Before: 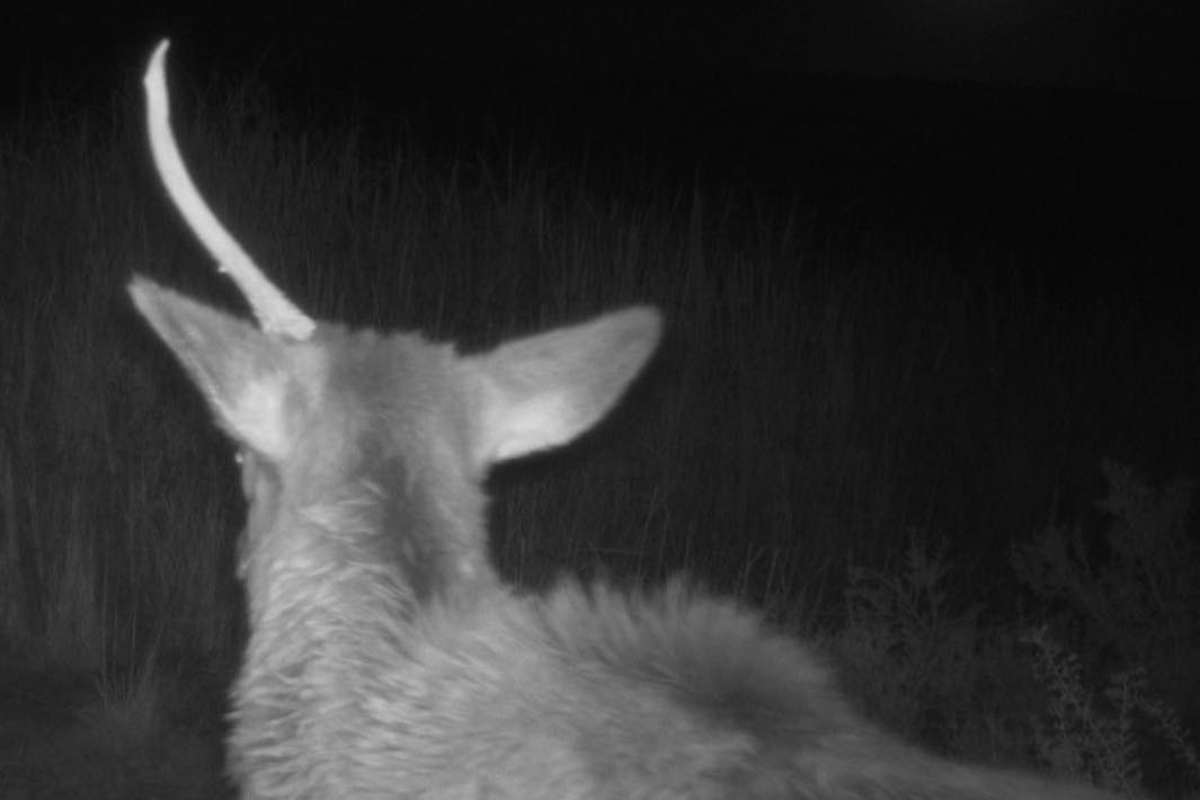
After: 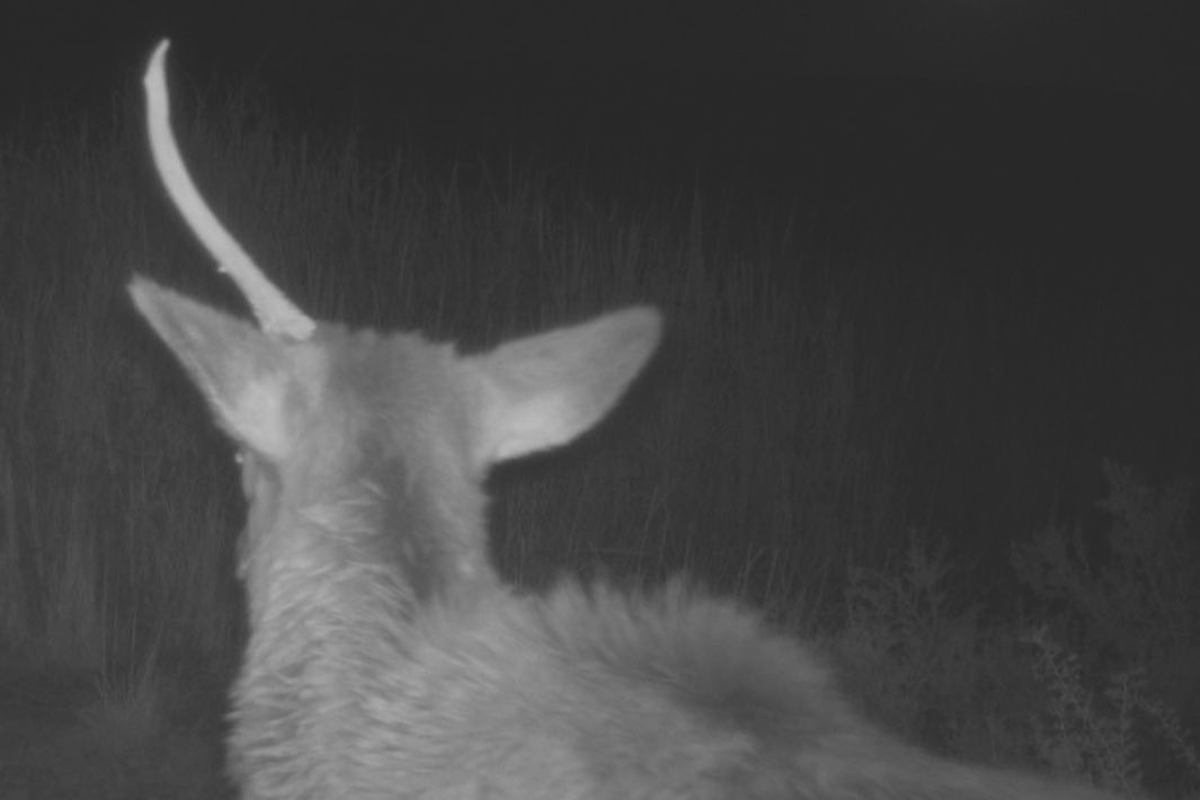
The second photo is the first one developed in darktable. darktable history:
contrast brightness saturation: contrast -0.291
